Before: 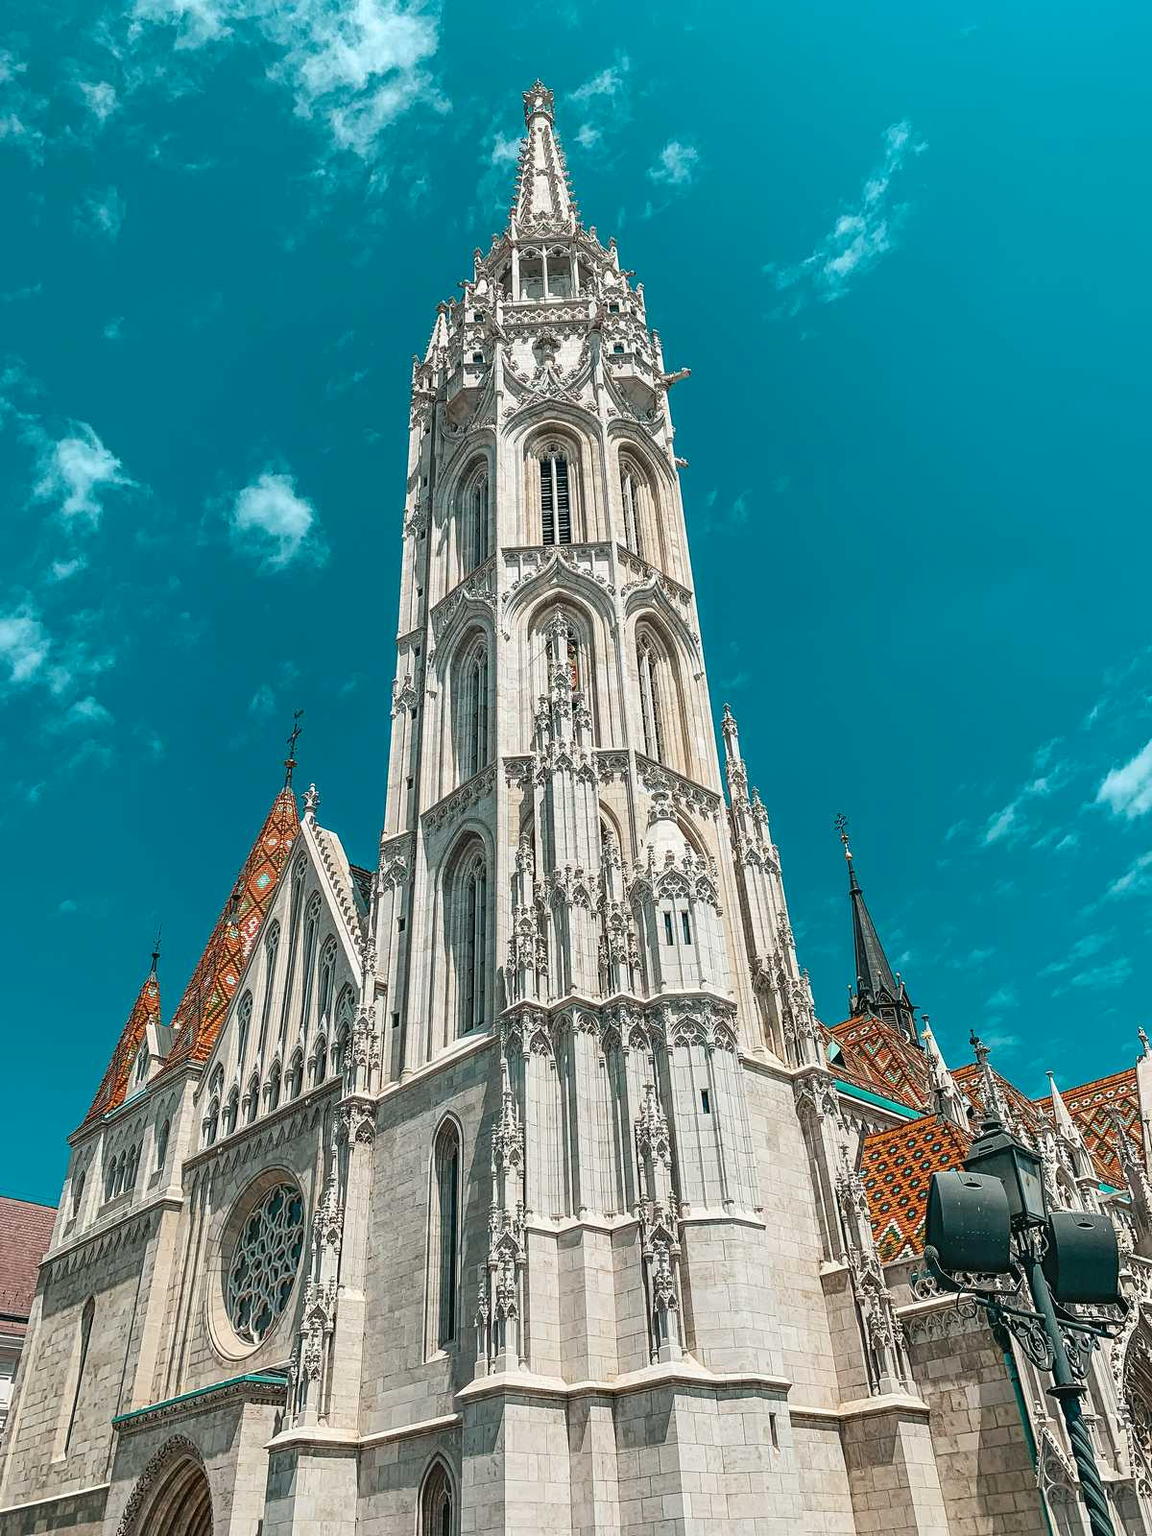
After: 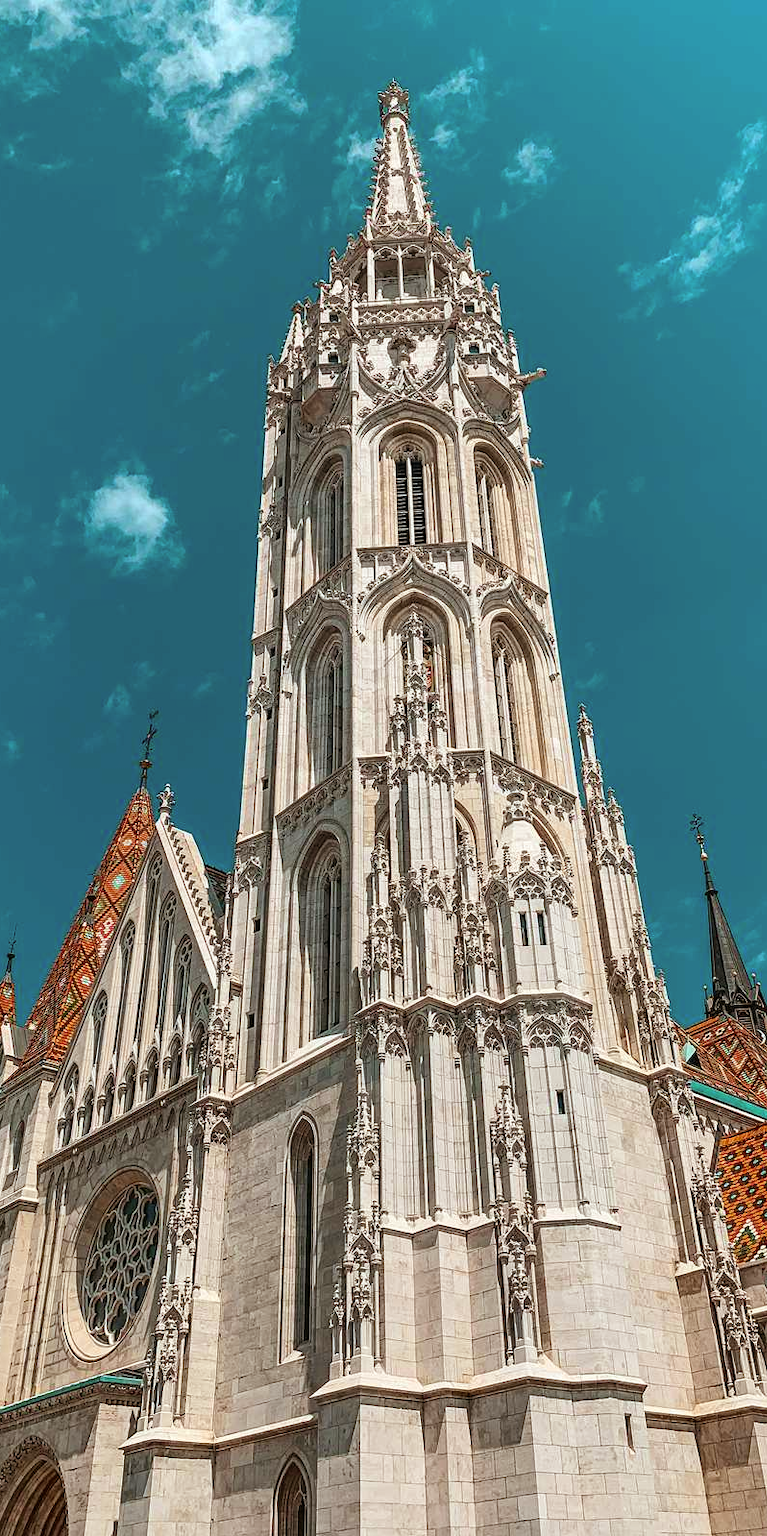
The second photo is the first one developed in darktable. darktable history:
local contrast: mode bilateral grid, contrast 15, coarseness 36, detail 105%, midtone range 0.2
rgb levels: mode RGB, independent channels, levels [[0, 0.5, 1], [0, 0.521, 1], [0, 0.536, 1]]
crop and rotate: left 12.648%, right 20.685%
